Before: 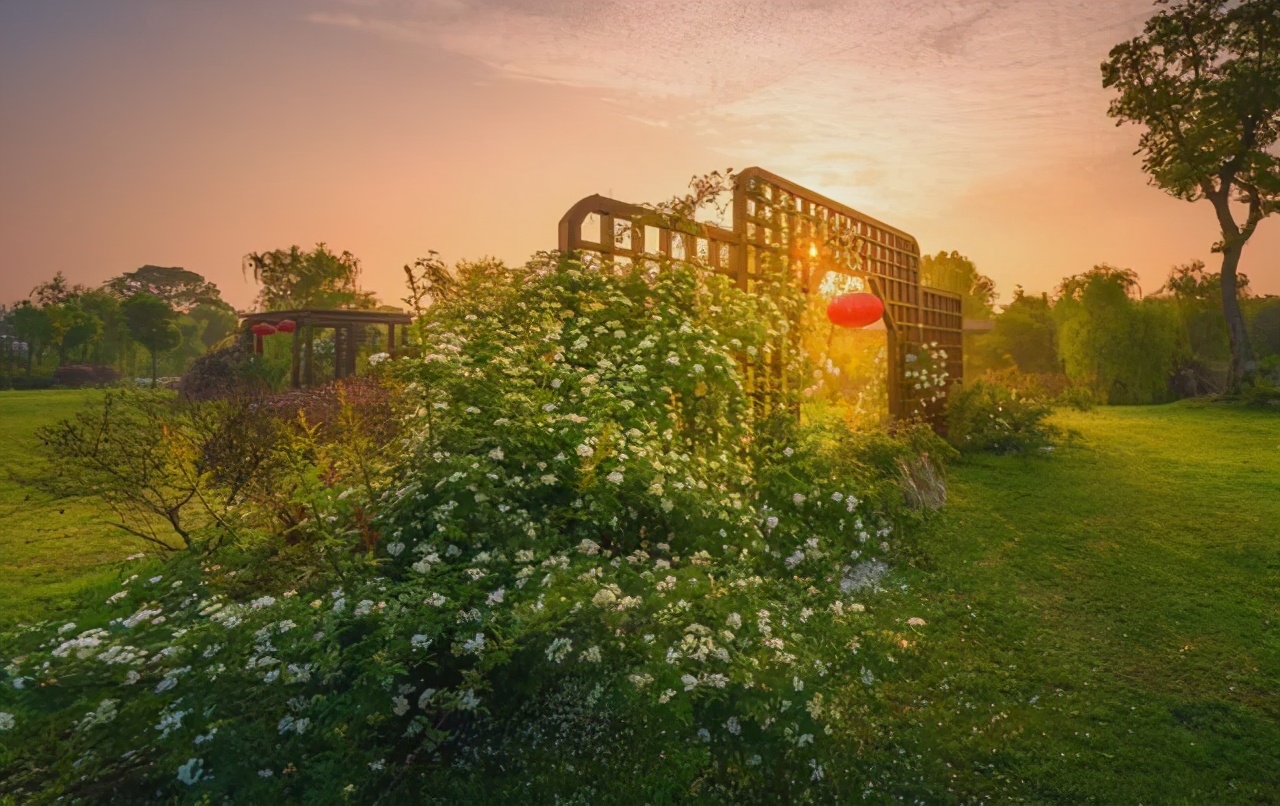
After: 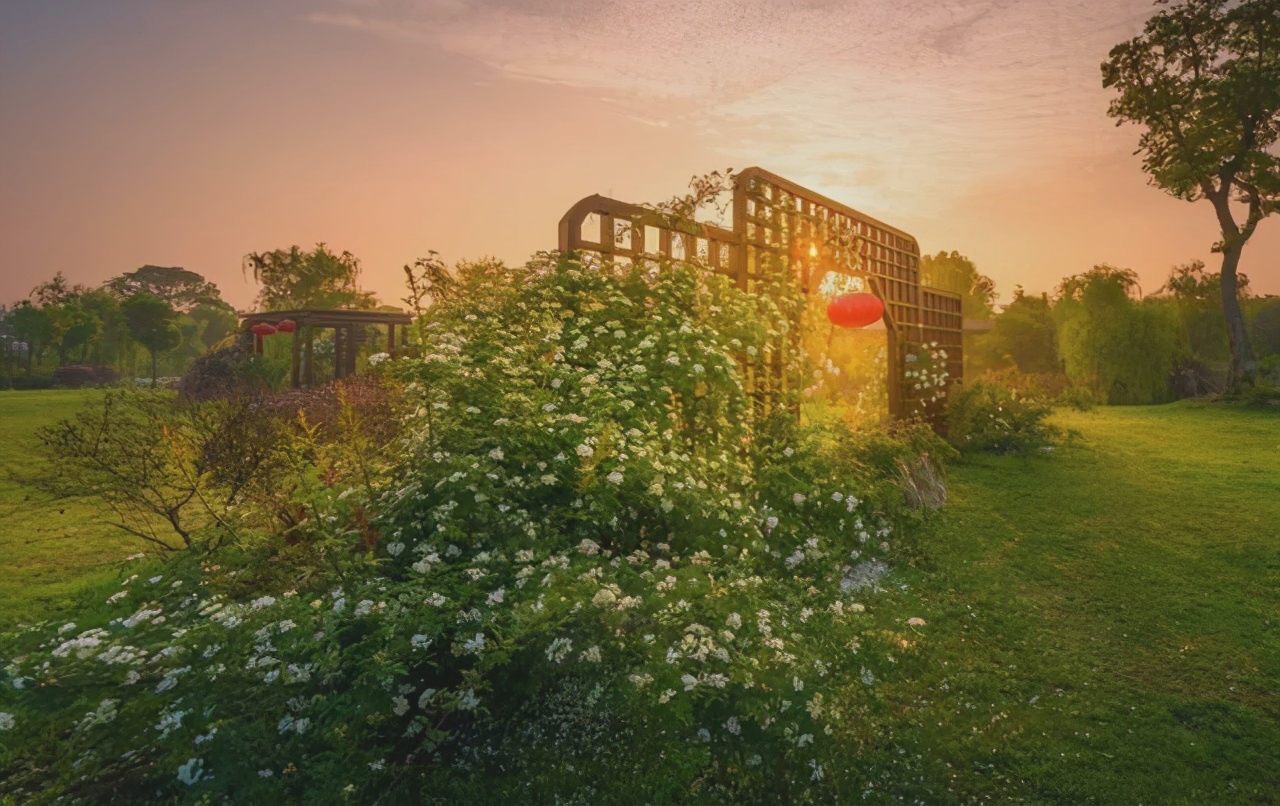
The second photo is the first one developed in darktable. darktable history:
contrast brightness saturation: contrast -0.091, saturation -0.103
